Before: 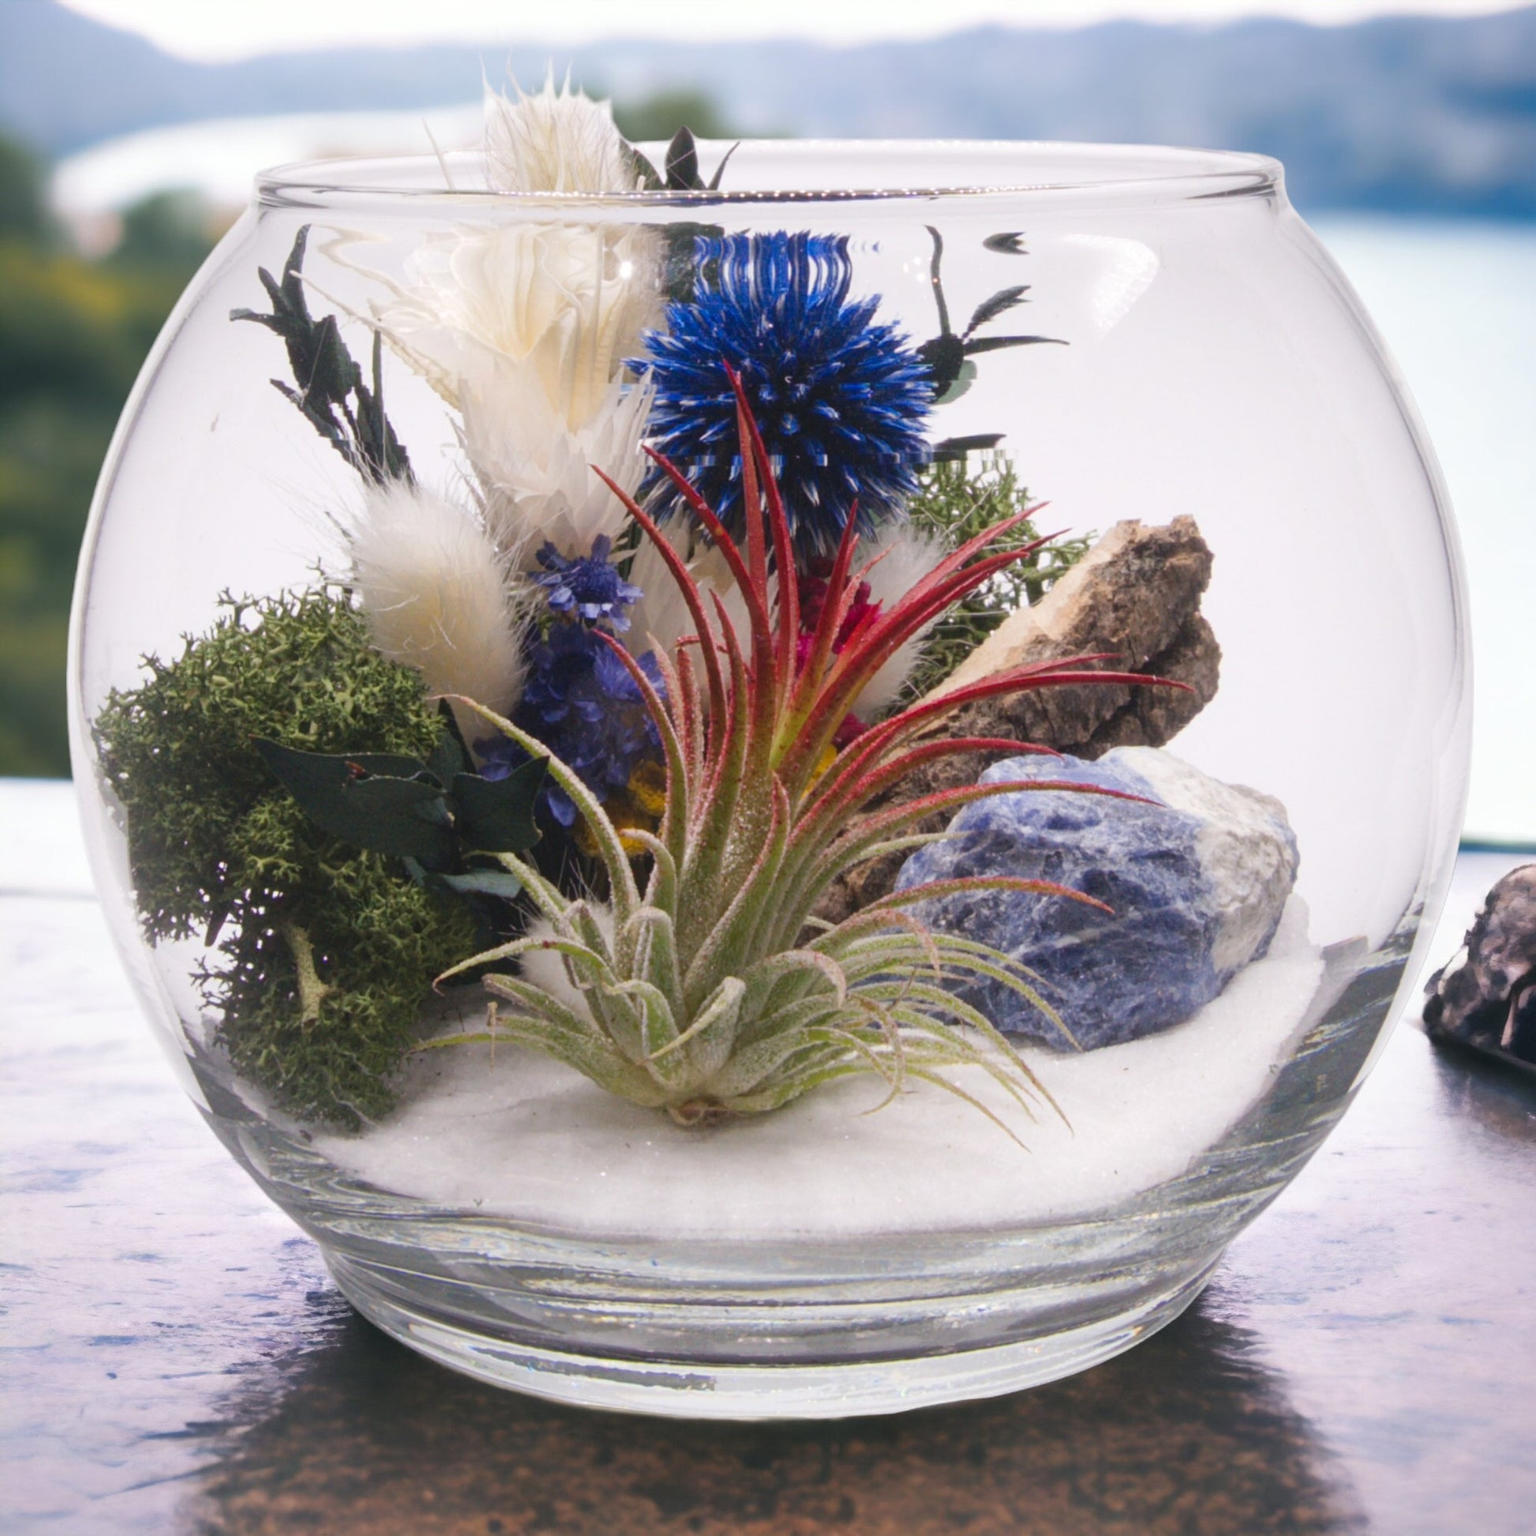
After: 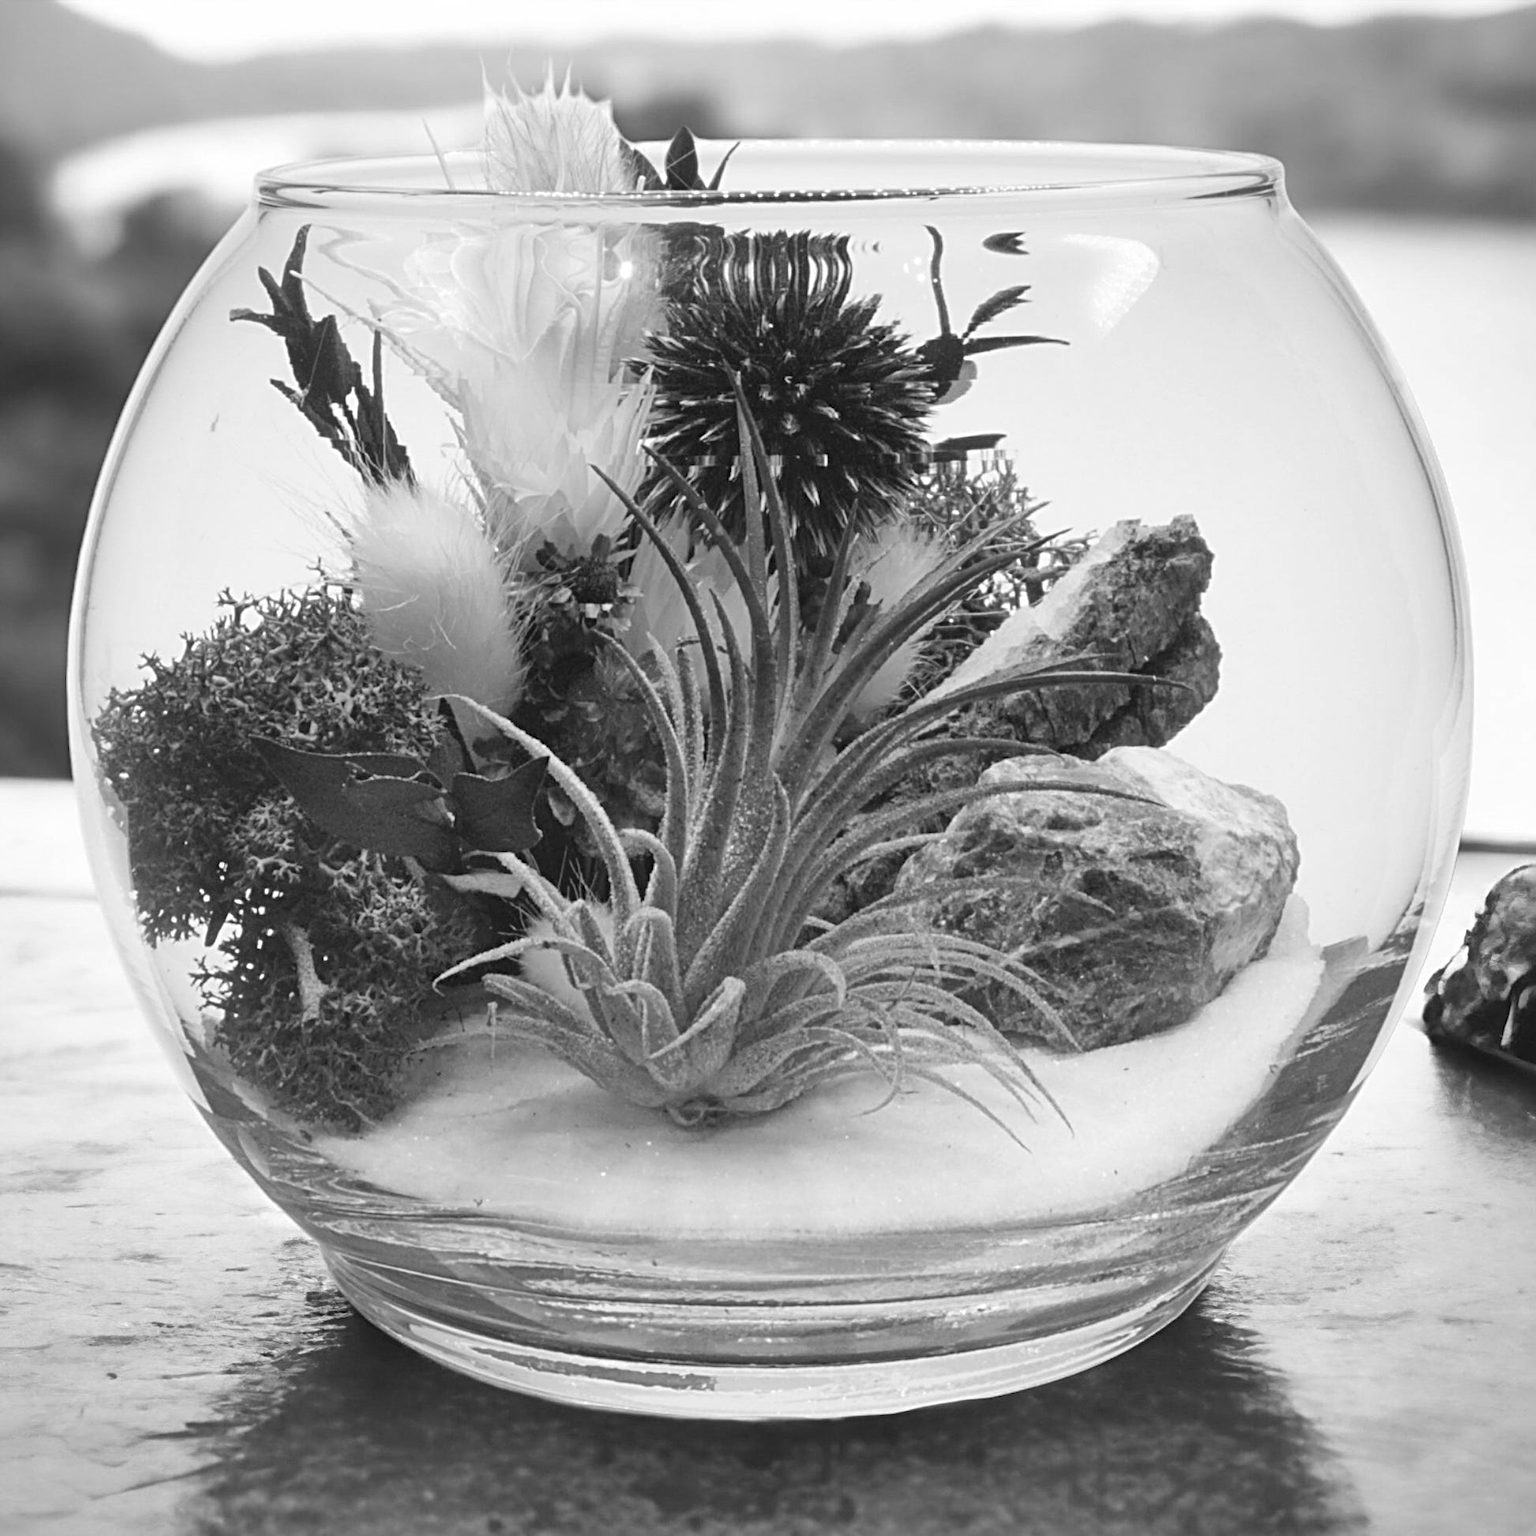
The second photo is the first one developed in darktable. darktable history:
sharpen: radius 4
contrast brightness saturation: saturation -1
shadows and highlights: shadows 75, highlights -25, soften with gaussian
